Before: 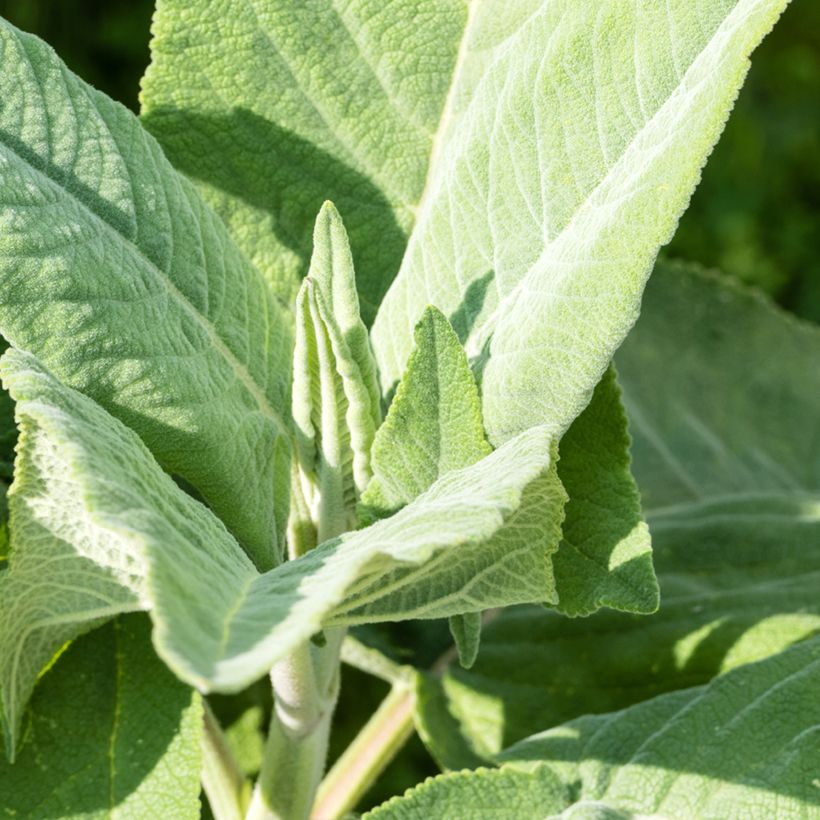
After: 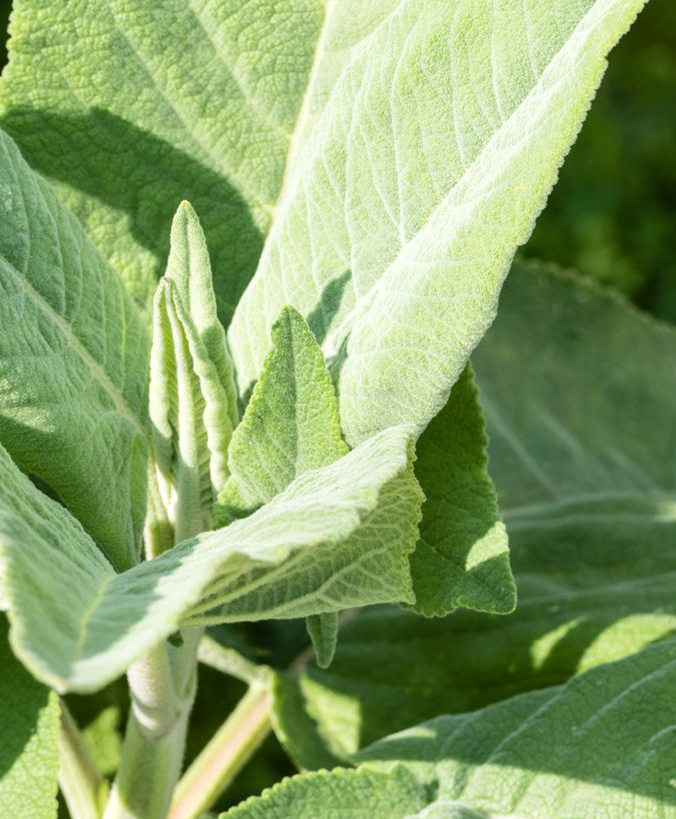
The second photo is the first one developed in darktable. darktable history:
crop: left 17.456%, bottom 0.016%
